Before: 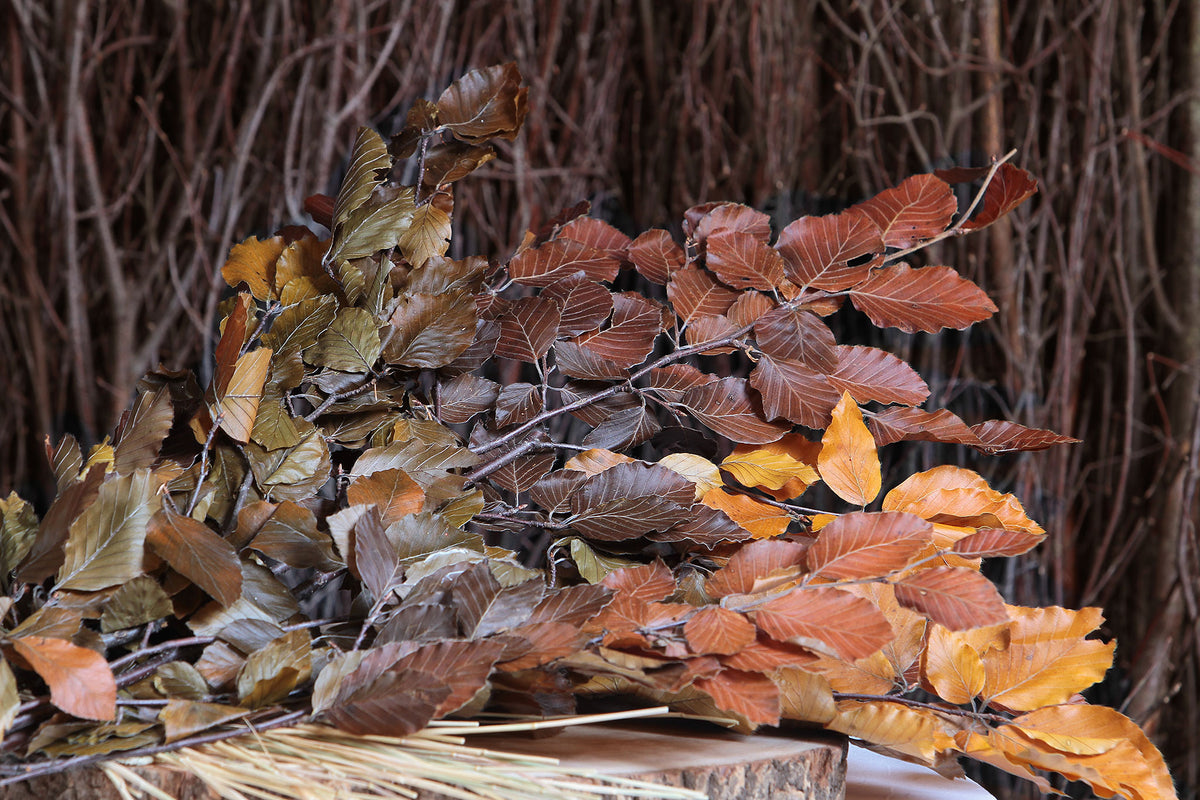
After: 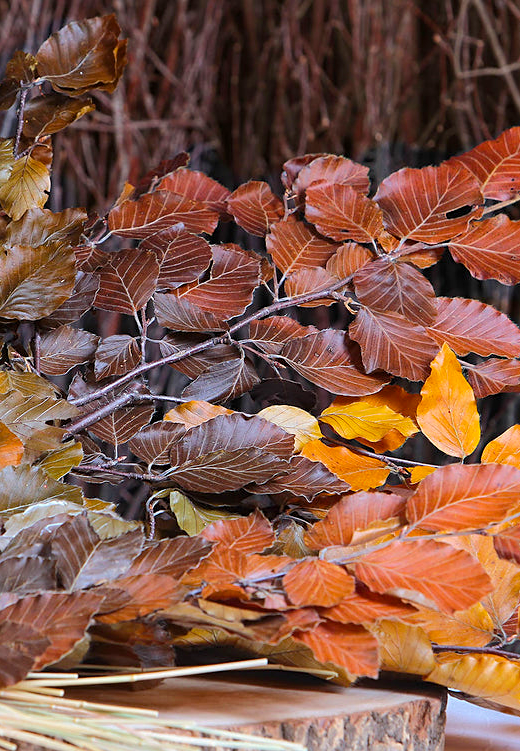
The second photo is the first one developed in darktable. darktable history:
crop: left 33.452%, top 6.025%, right 23.155%
sharpen: amount 0.2
color balance rgb: perceptual saturation grading › global saturation 25%, perceptual brilliance grading › mid-tones 10%, perceptual brilliance grading › shadows 15%, global vibrance 20%
